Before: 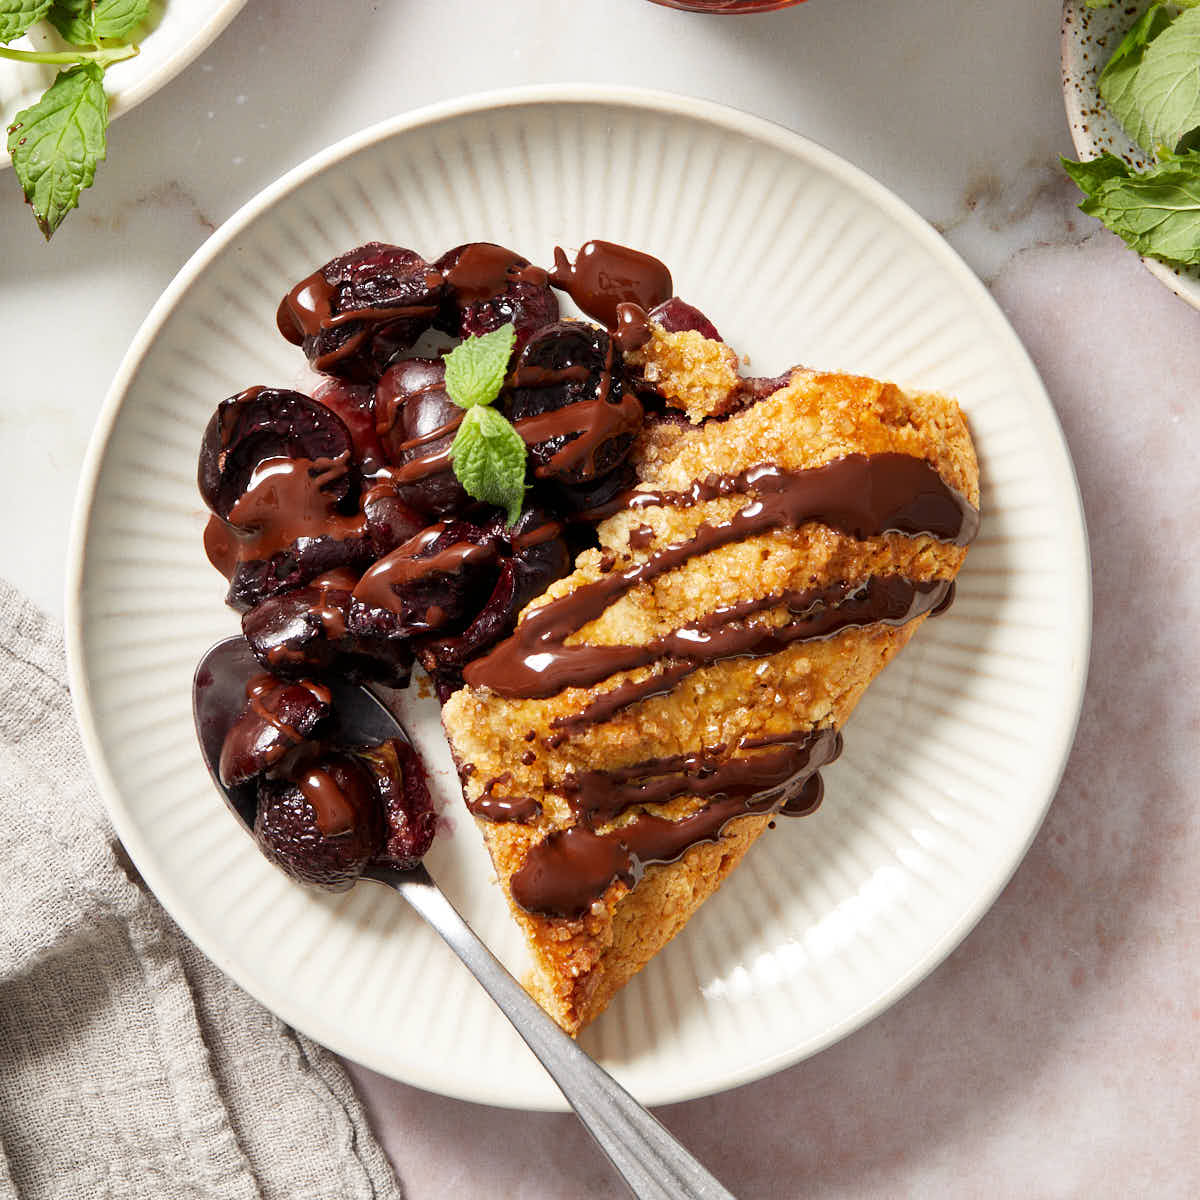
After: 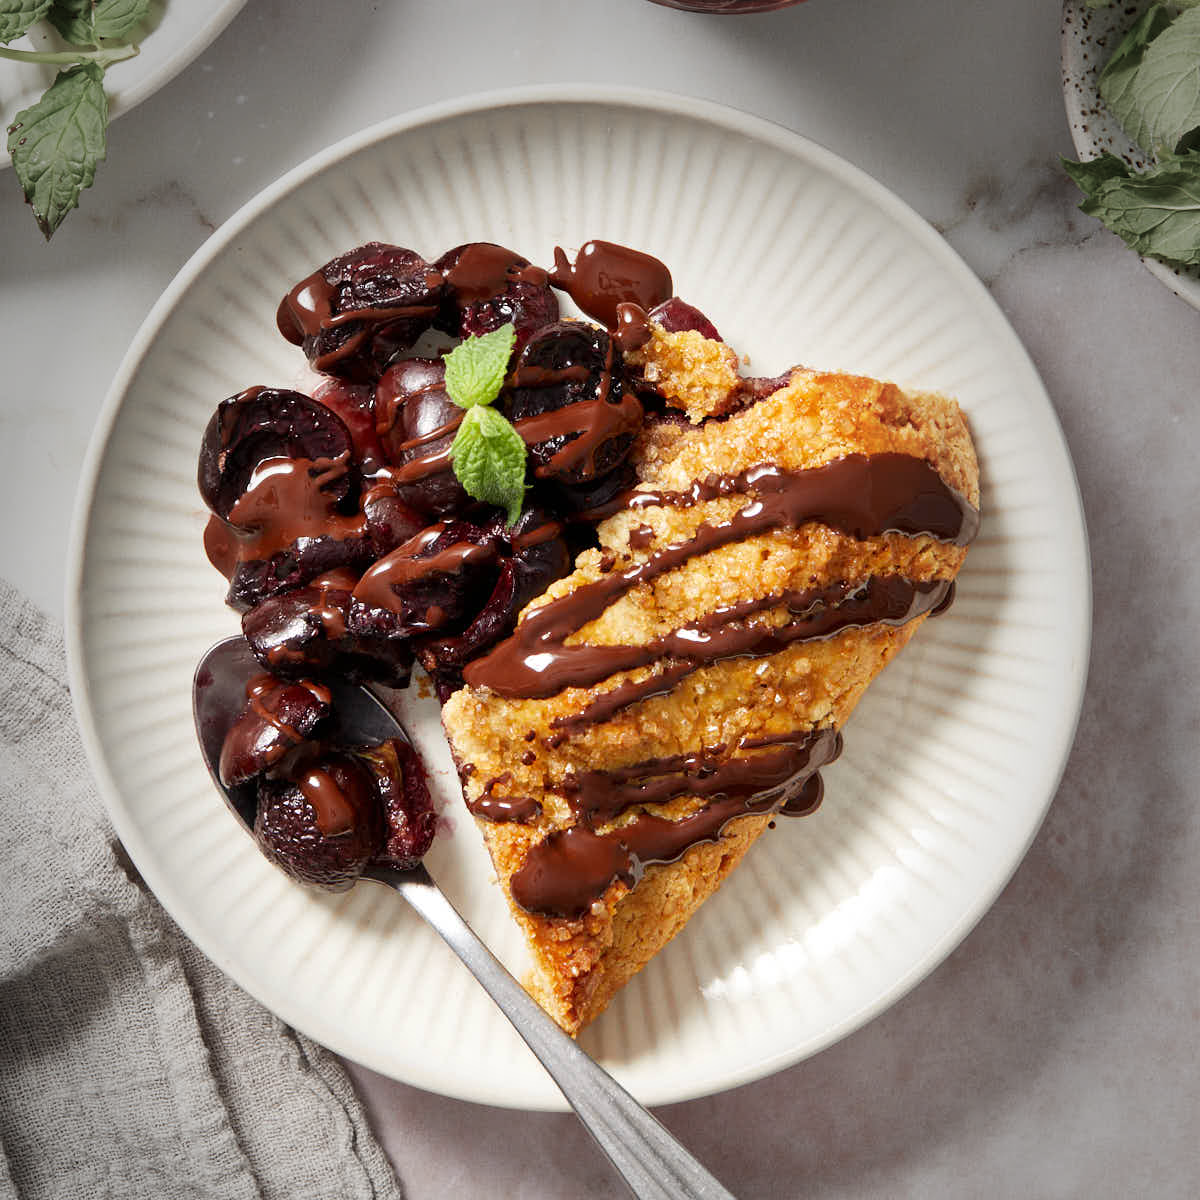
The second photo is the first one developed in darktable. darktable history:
vignetting: fall-off start 64.63%, center (-0.034, 0.148), width/height ratio 0.881
tone equalizer: on, module defaults
